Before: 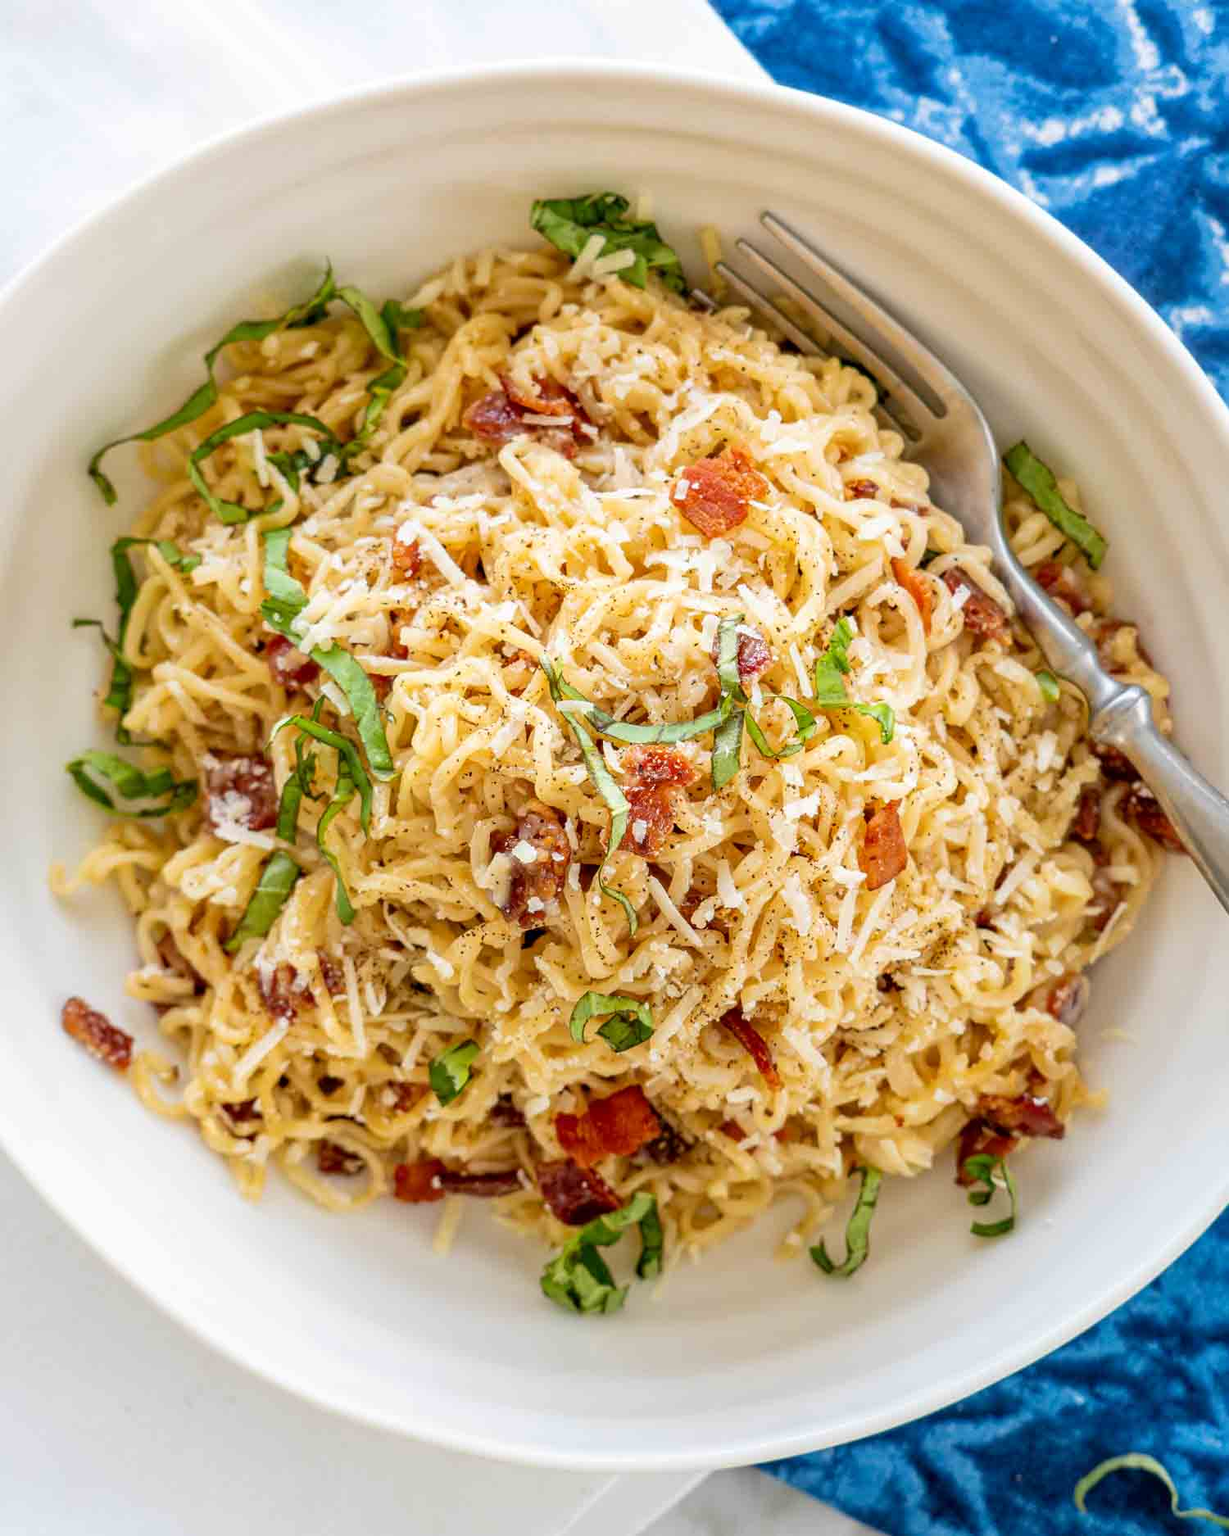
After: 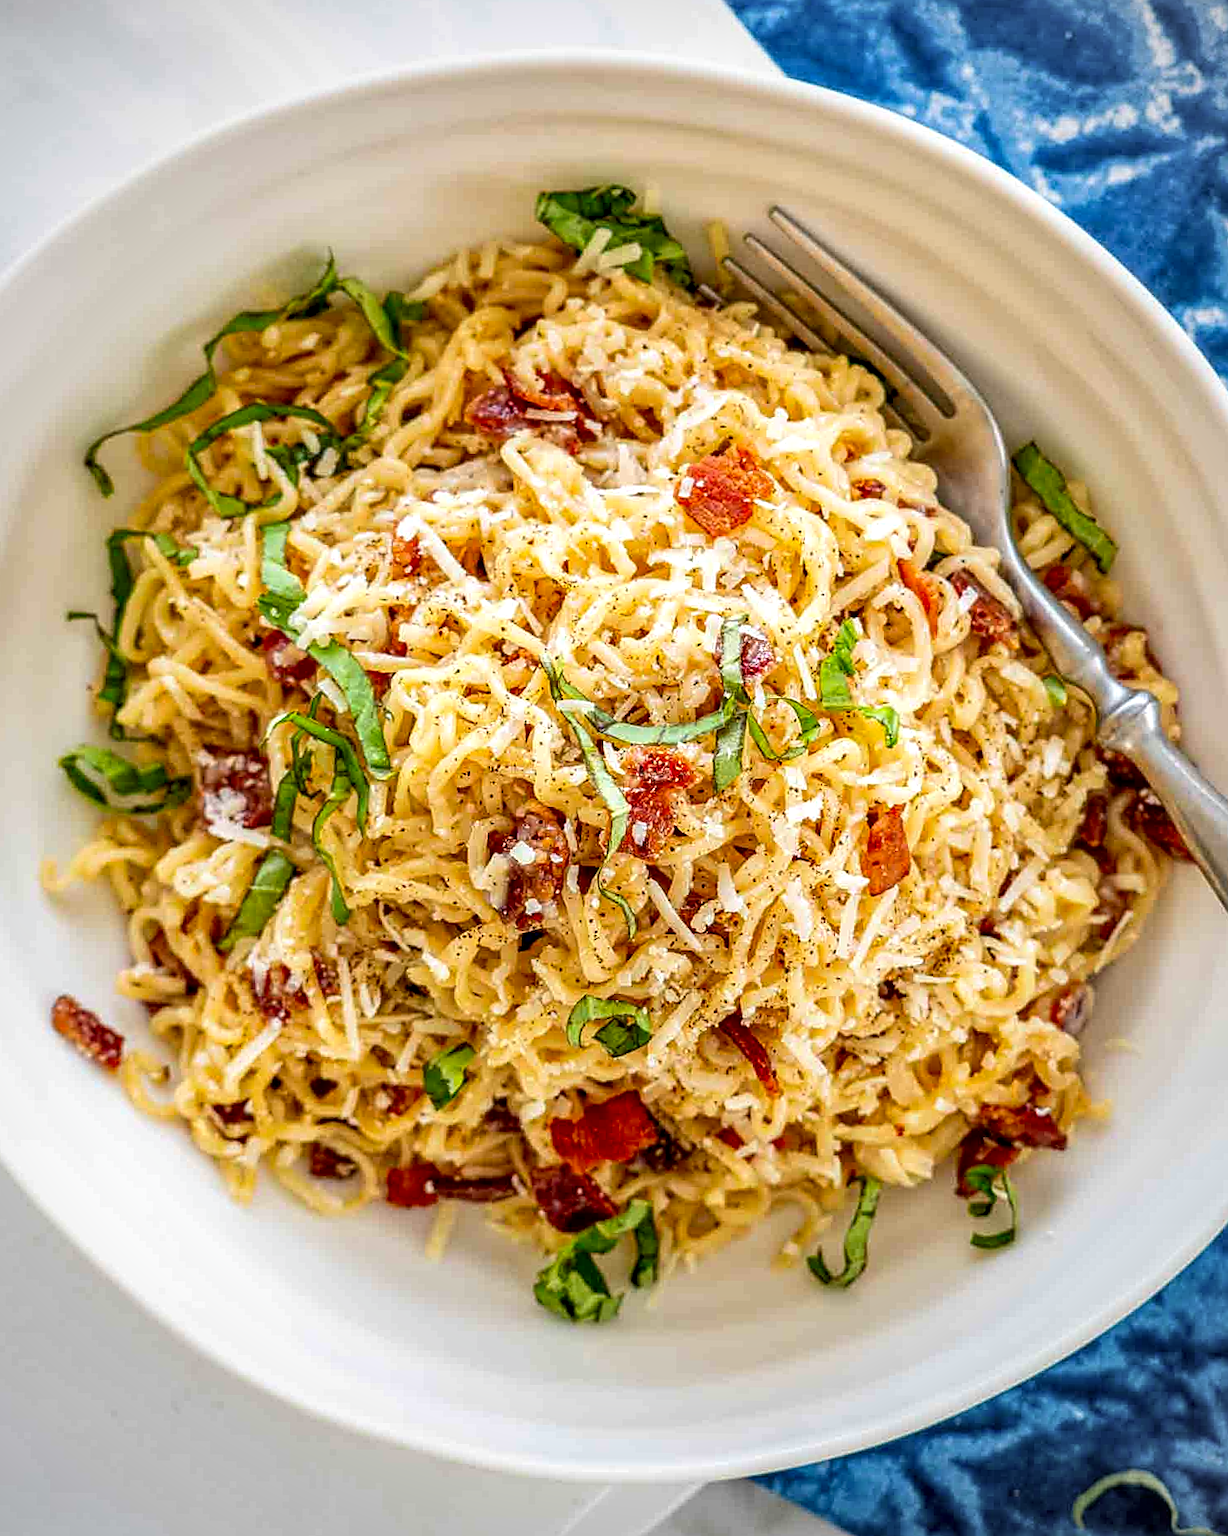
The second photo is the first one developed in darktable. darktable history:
sharpen: on, module defaults
contrast brightness saturation: contrast 0.075, saturation 0.023
crop and rotate: angle -0.64°
color correction: highlights b* 0.031, saturation 1.14
contrast equalizer: octaves 7, y [[0.6 ×6], [0.55 ×6], [0 ×6], [0 ×6], [0 ×6]], mix 0.209
vignetting: on, module defaults
local contrast: on, module defaults
